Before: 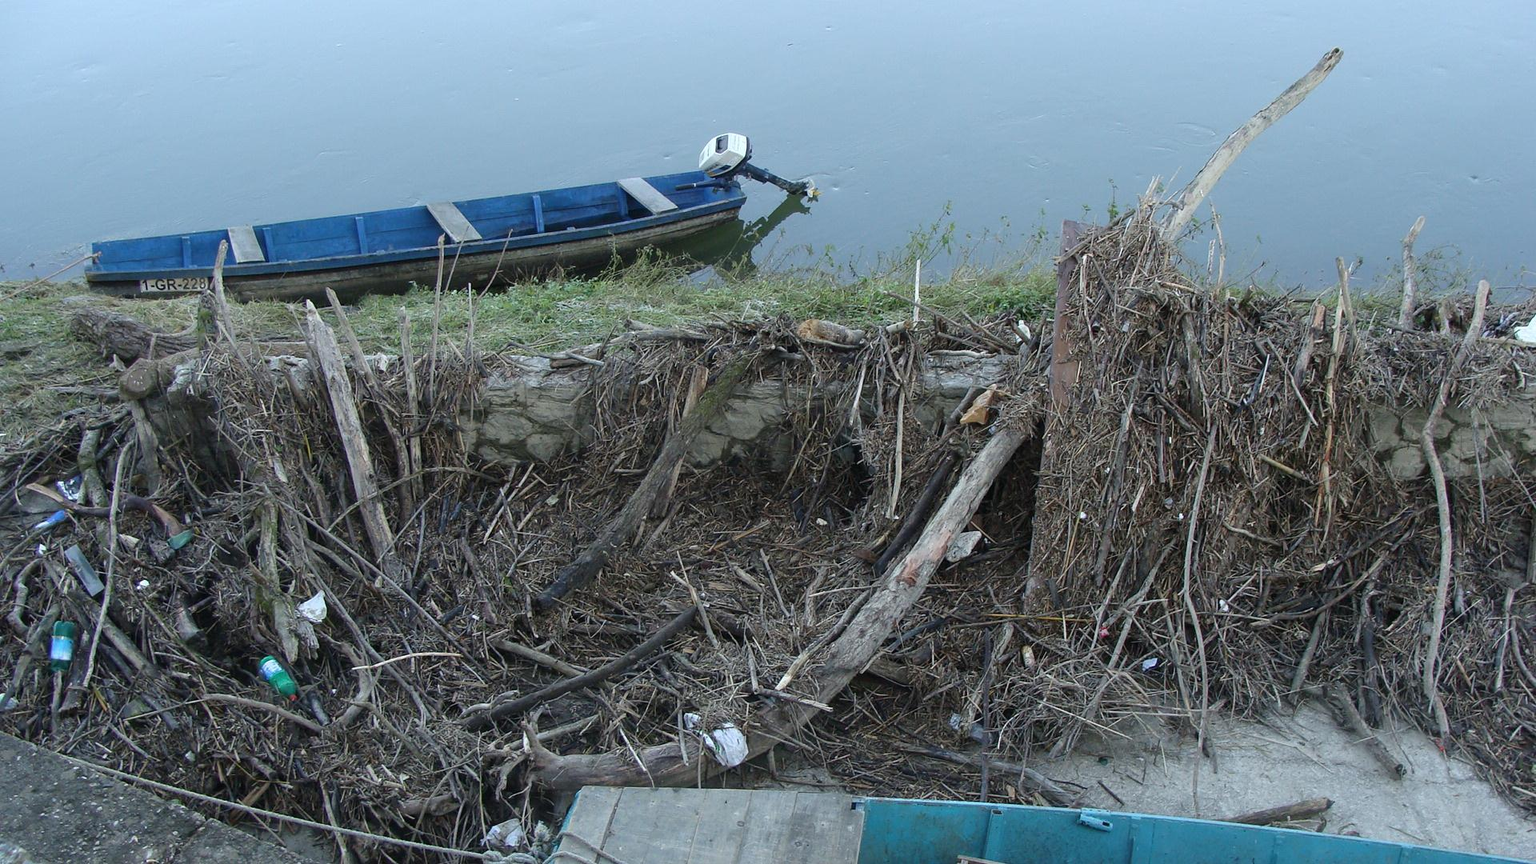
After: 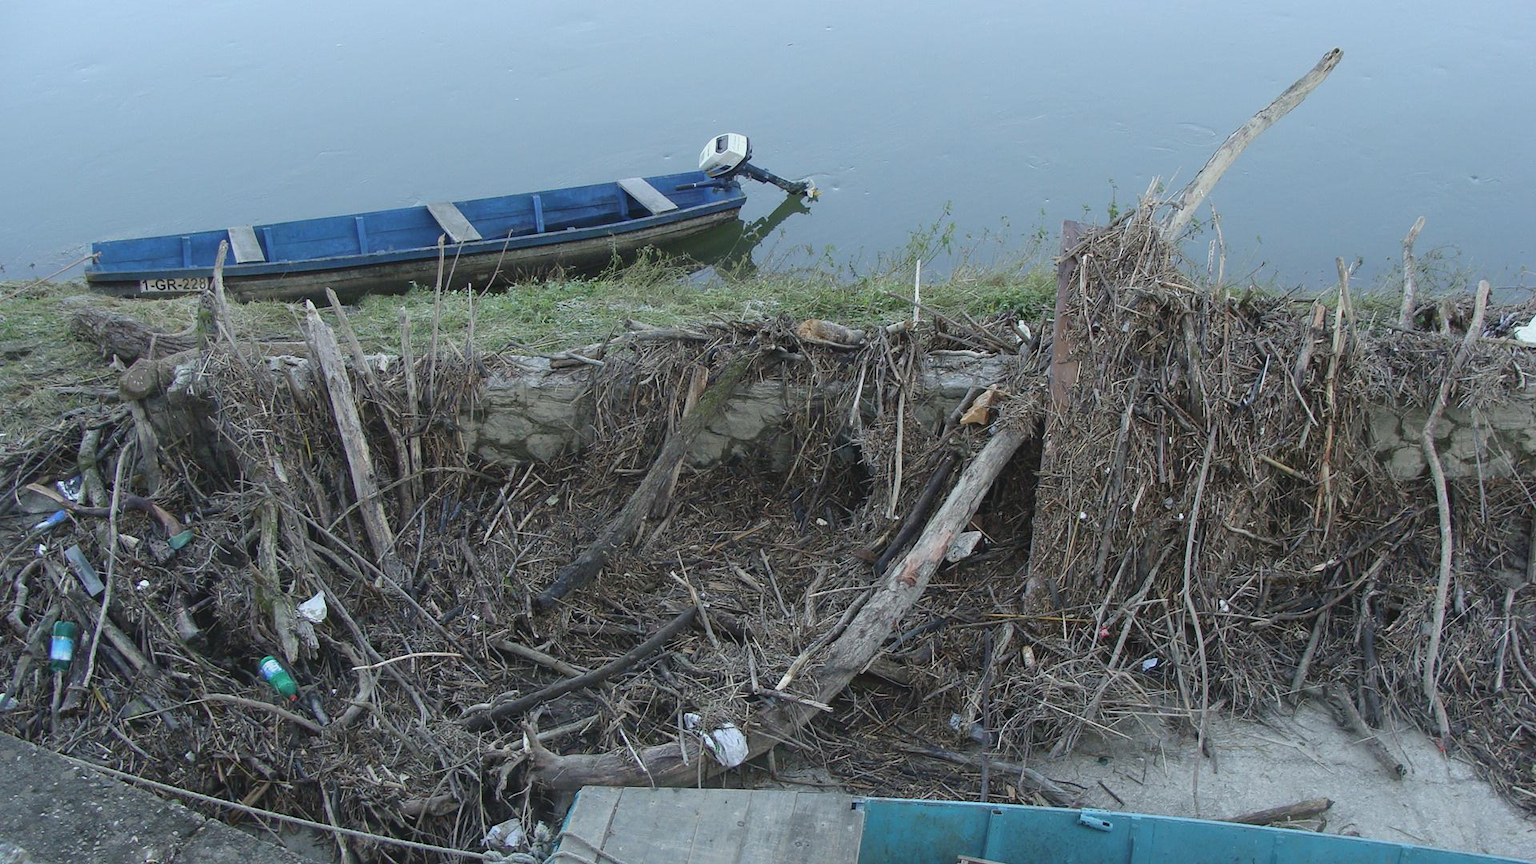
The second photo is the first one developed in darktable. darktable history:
contrast brightness saturation: contrast -0.104, saturation -0.102
base curve: curves: ch0 [(0, 0) (0.989, 0.992)], preserve colors none
levels: levels [0, 0.498, 1]
